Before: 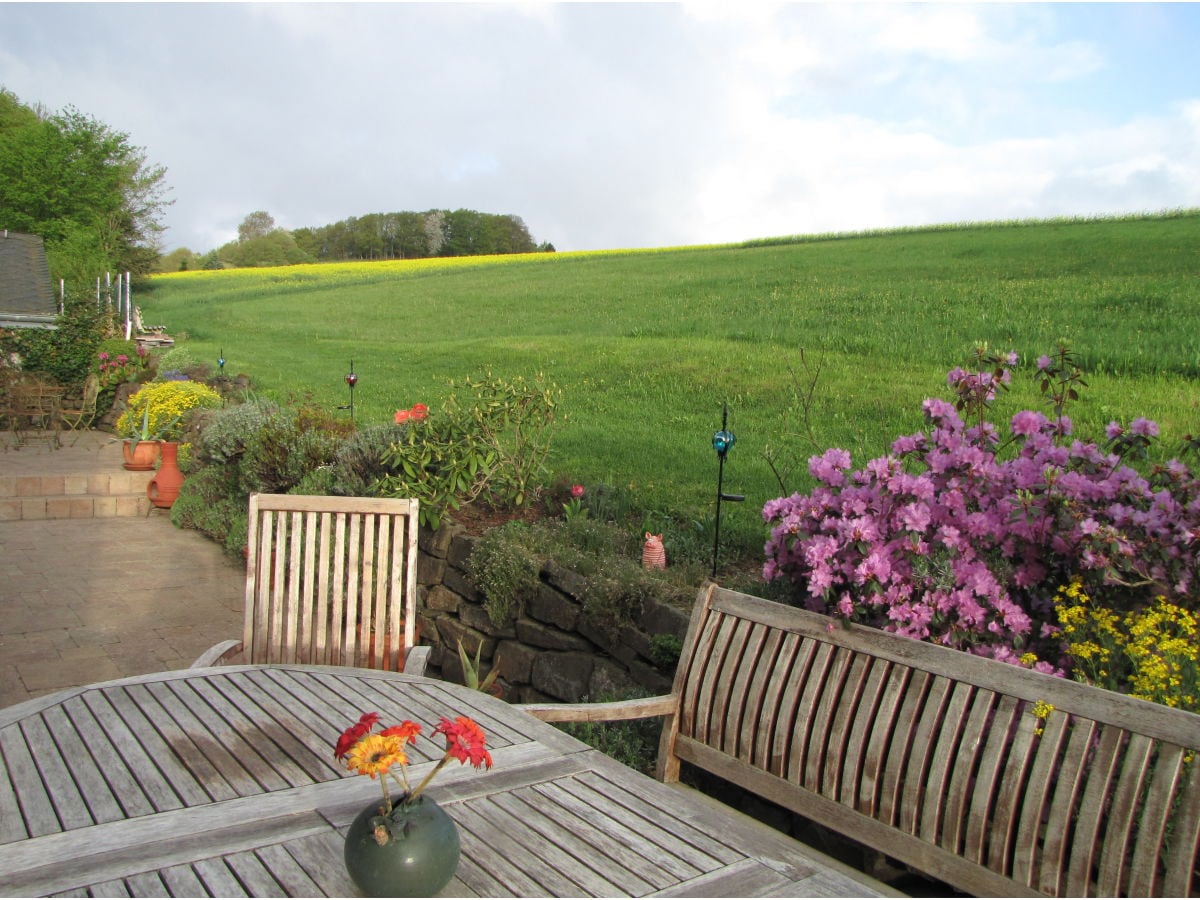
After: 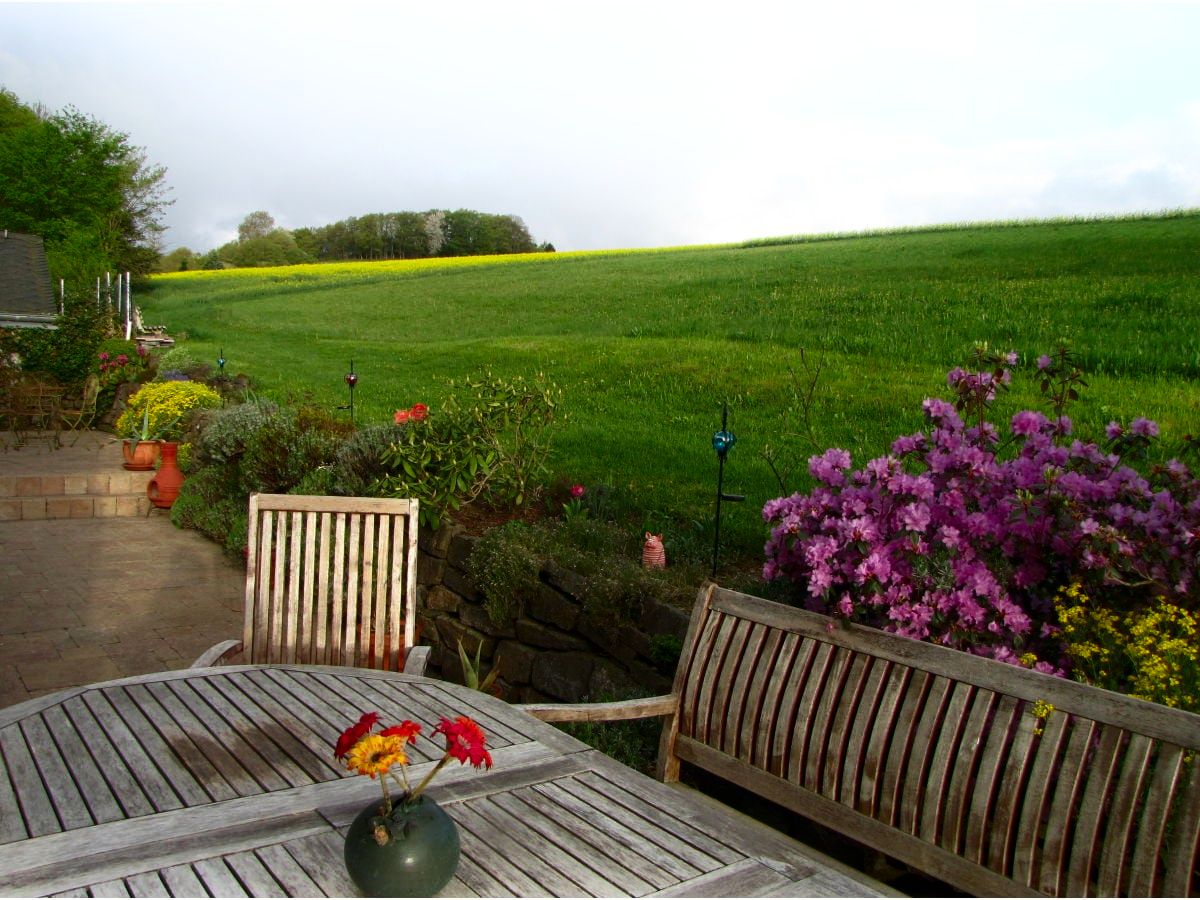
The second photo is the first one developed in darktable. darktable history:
contrast brightness saturation: contrast 0.101, brightness -0.272, saturation 0.147
shadows and highlights: shadows -21.47, highlights 98.32, soften with gaussian
